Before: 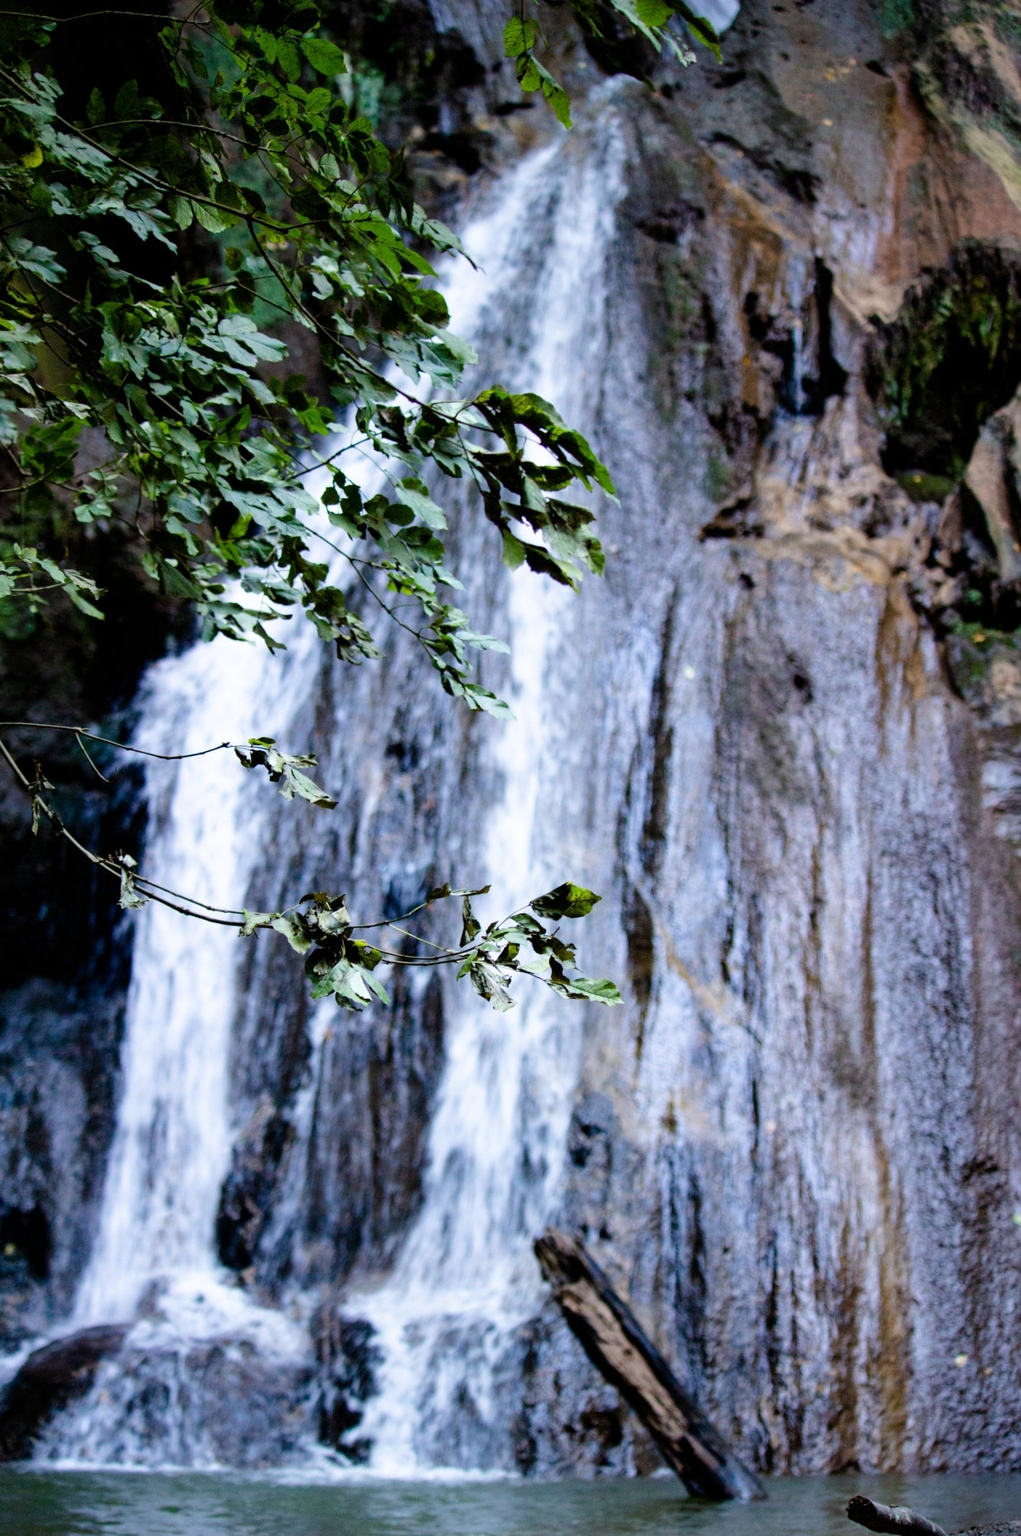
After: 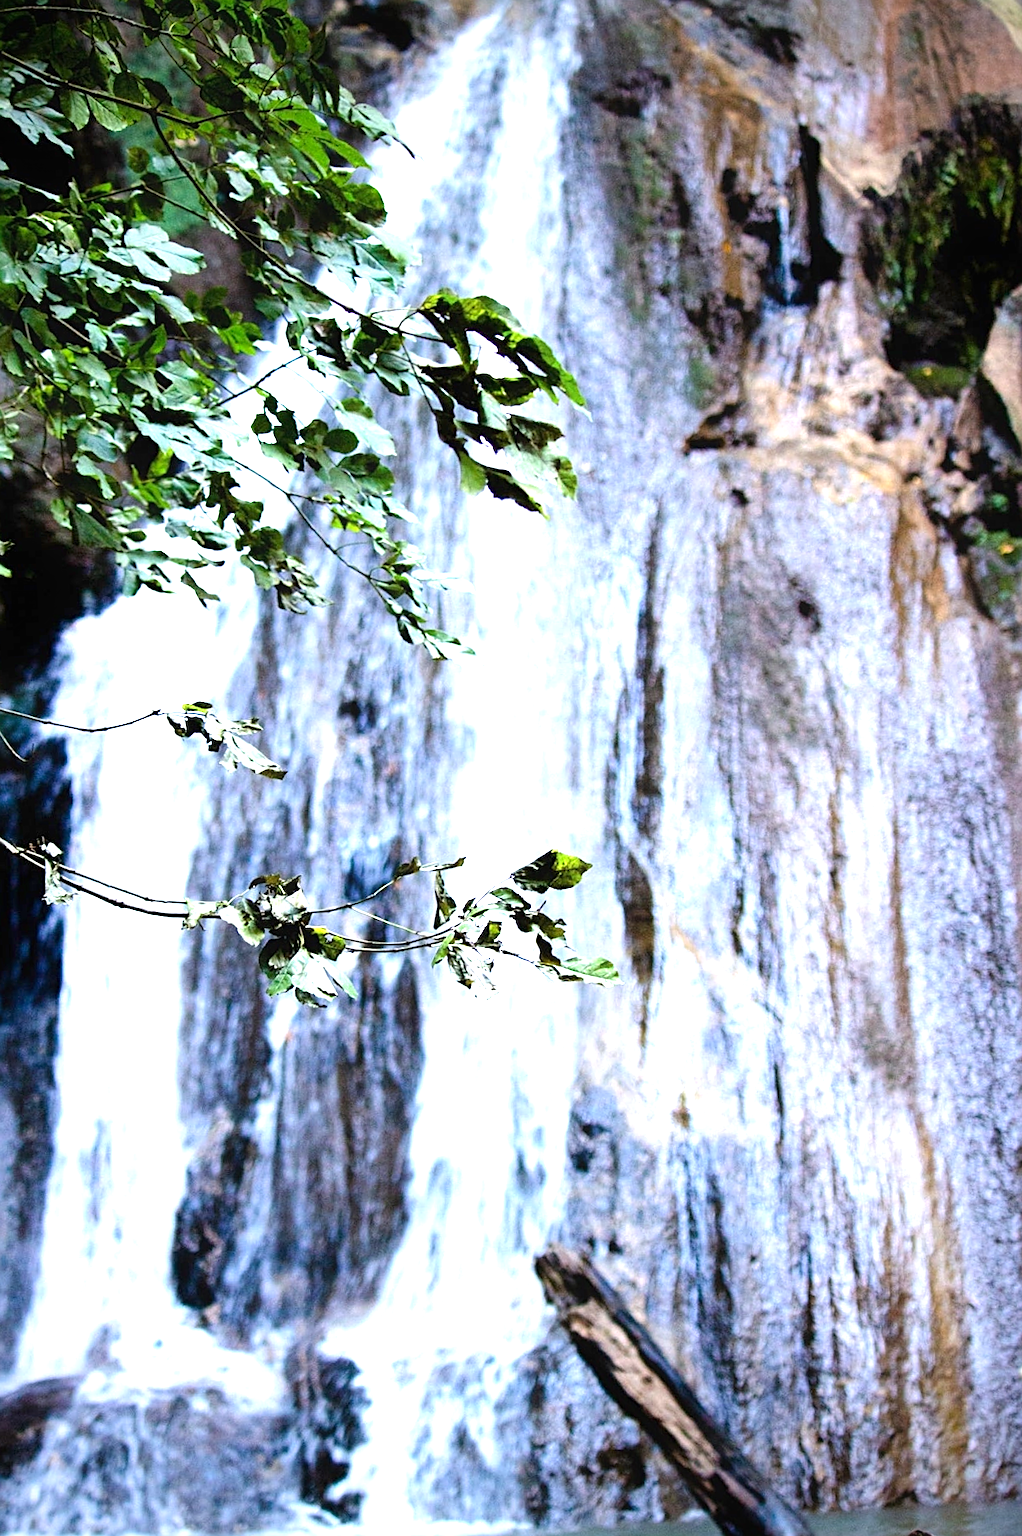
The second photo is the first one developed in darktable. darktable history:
vignetting: saturation -0.027
sharpen: on, module defaults
crop and rotate: angle 2.82°, left 5.573%, top 5.676%
exposure: black level correction 0, exposure 1.285 EV, compensate exposure bias true, compensate highlight preservation false
contrast equalizer: octaves 7, y [[0.5, 0.488, 0.462, 0.461, 0.491, 0.5], [0.5 ×6], [0.5 ×6], [0 ×6], [0 ×6]]
